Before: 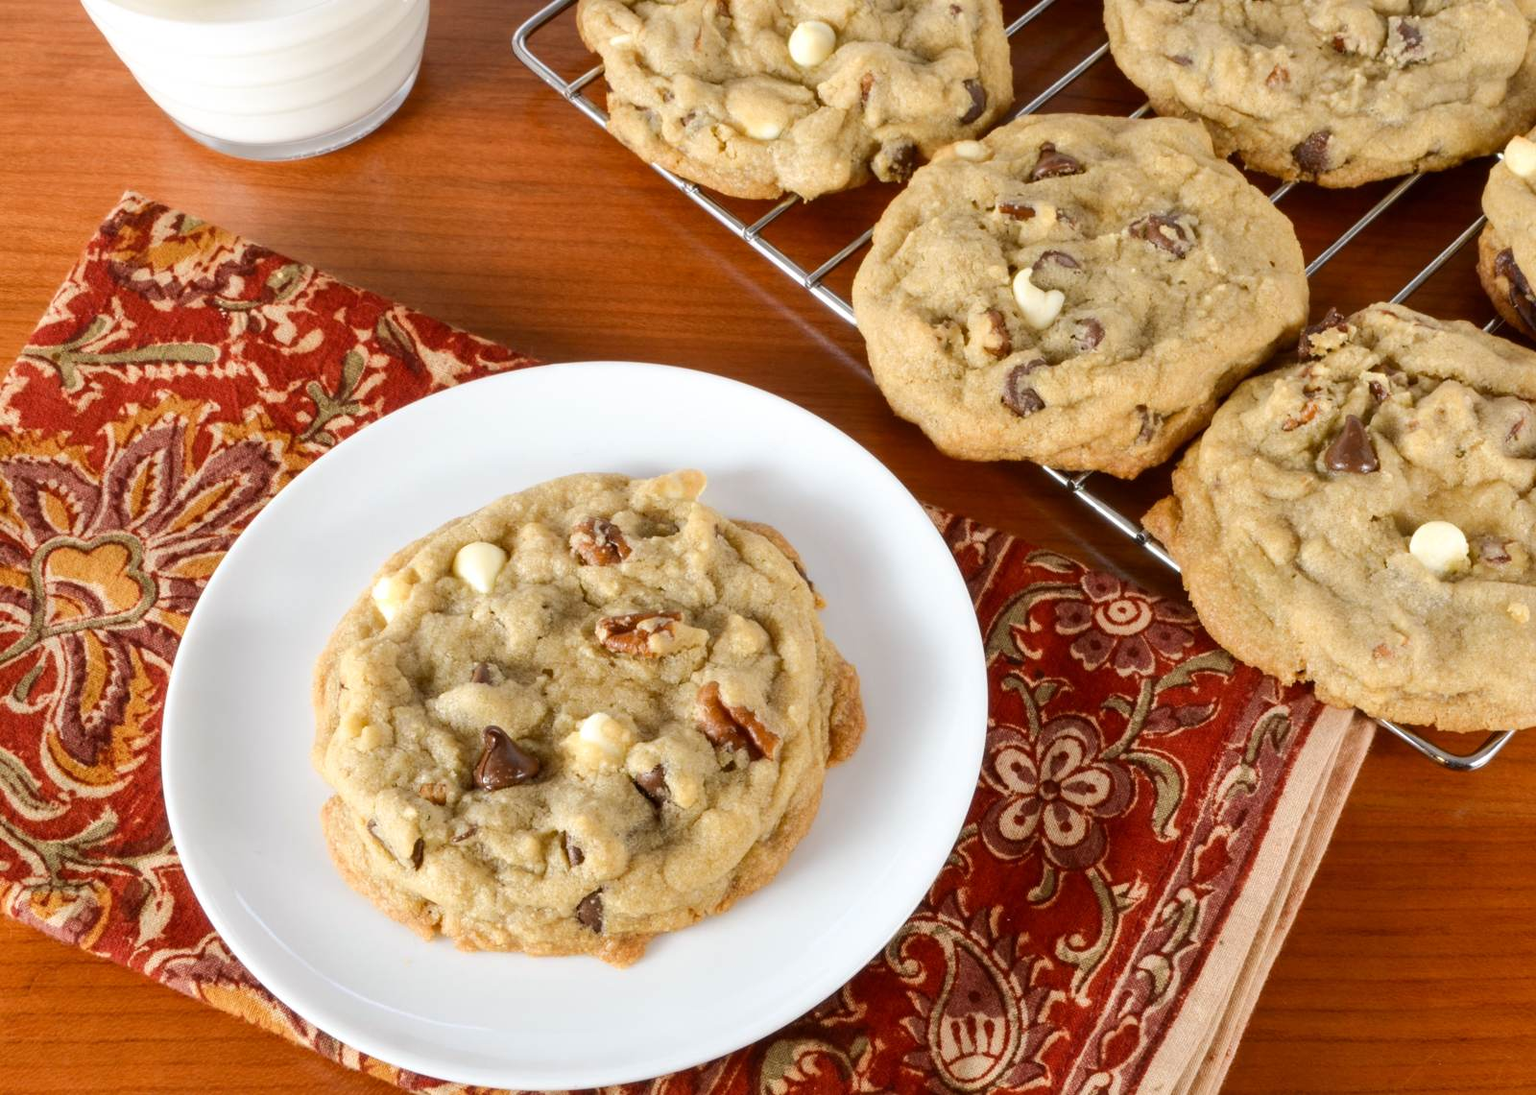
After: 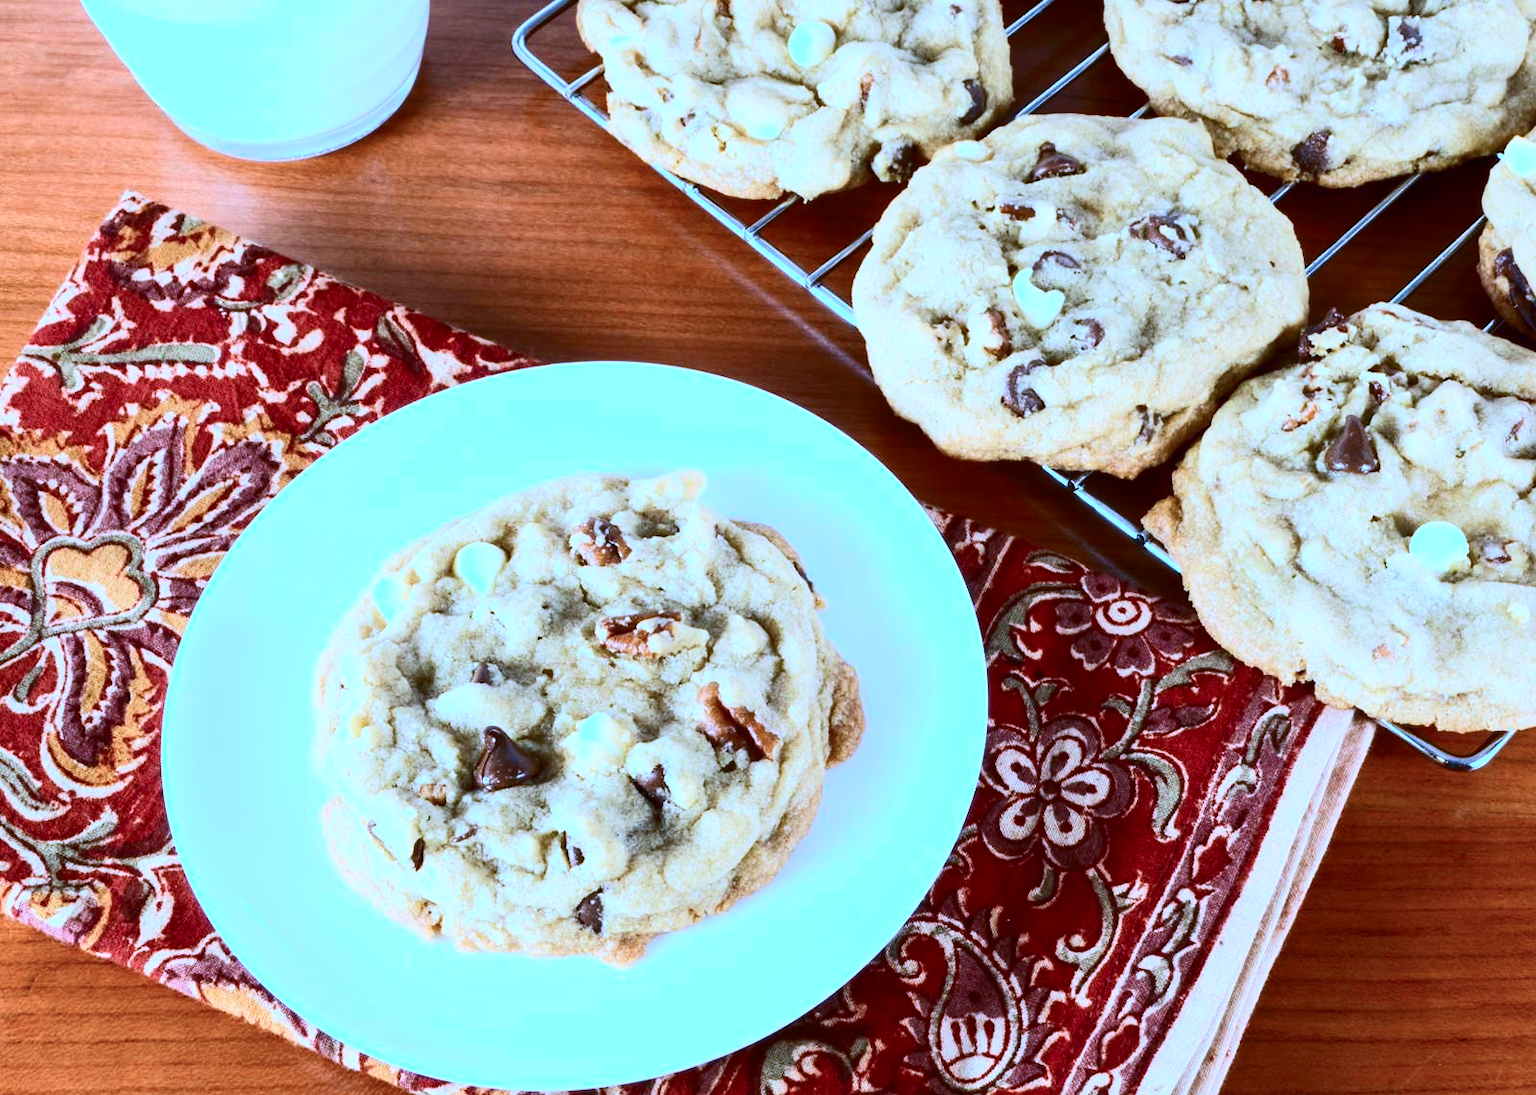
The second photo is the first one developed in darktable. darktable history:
contrast brightness saturation: contrast 0.412, brightness 0.103, saturation 0.213
color calibration: illuminant as shot in camera, x 0.442, y 0.414, temperature 2892.12 K
